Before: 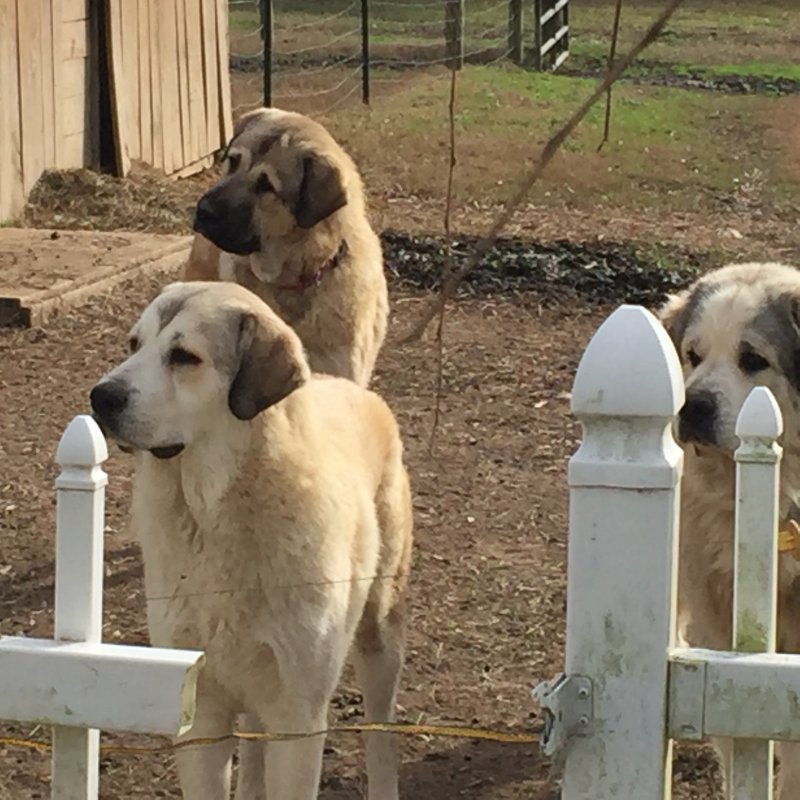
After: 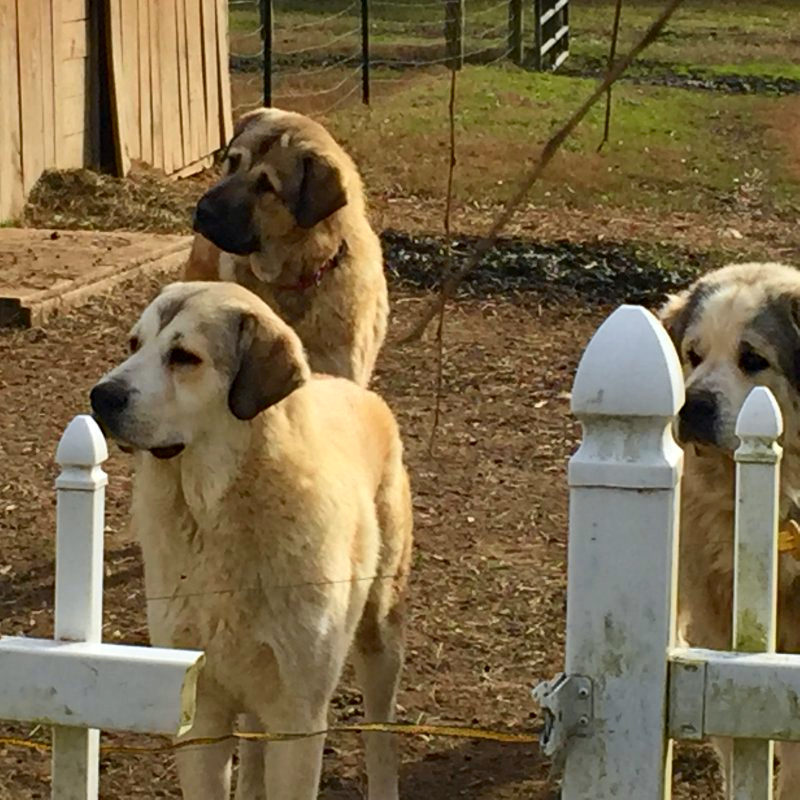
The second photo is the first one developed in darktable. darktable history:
haze removal: compatibility mode true, adaptive false
tone curve: curves: ch0 [(0, 0) (0.227, 0.17) (0.766, 0.774) (1, 1)]; ch1 [(0, 0) (0.114, 0.127) (0.437, 0.452) (0.498, 0.495) (0.579, 0.602) (1, 1)]; ch2 [(0, 0) (0.233, 0.259) (0.493, 0.492) (0.568, 0.596) (1, 1)], color space Lab, independent channels, preserve colors none
